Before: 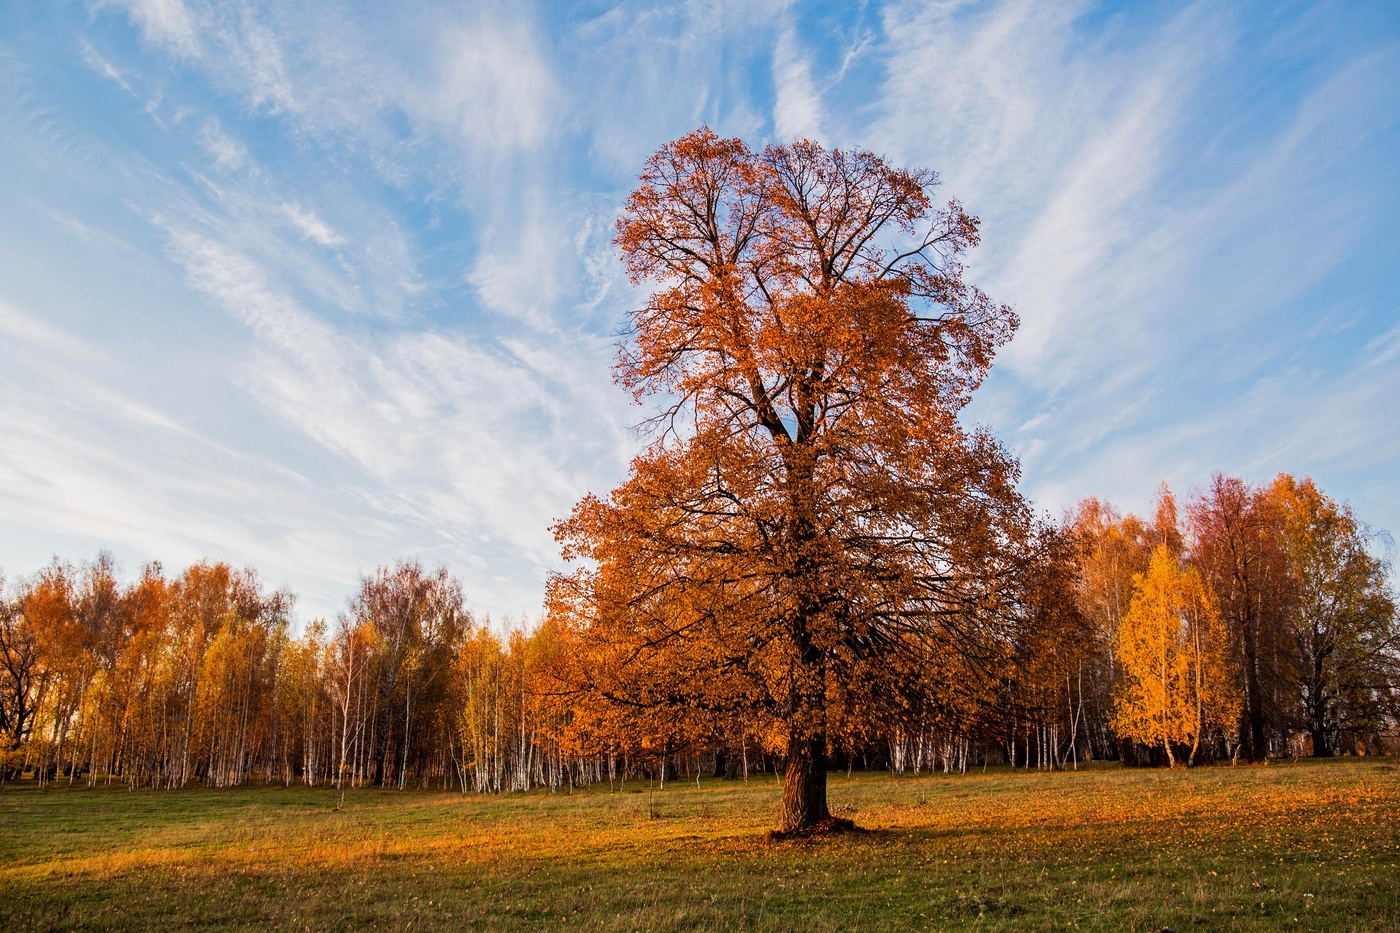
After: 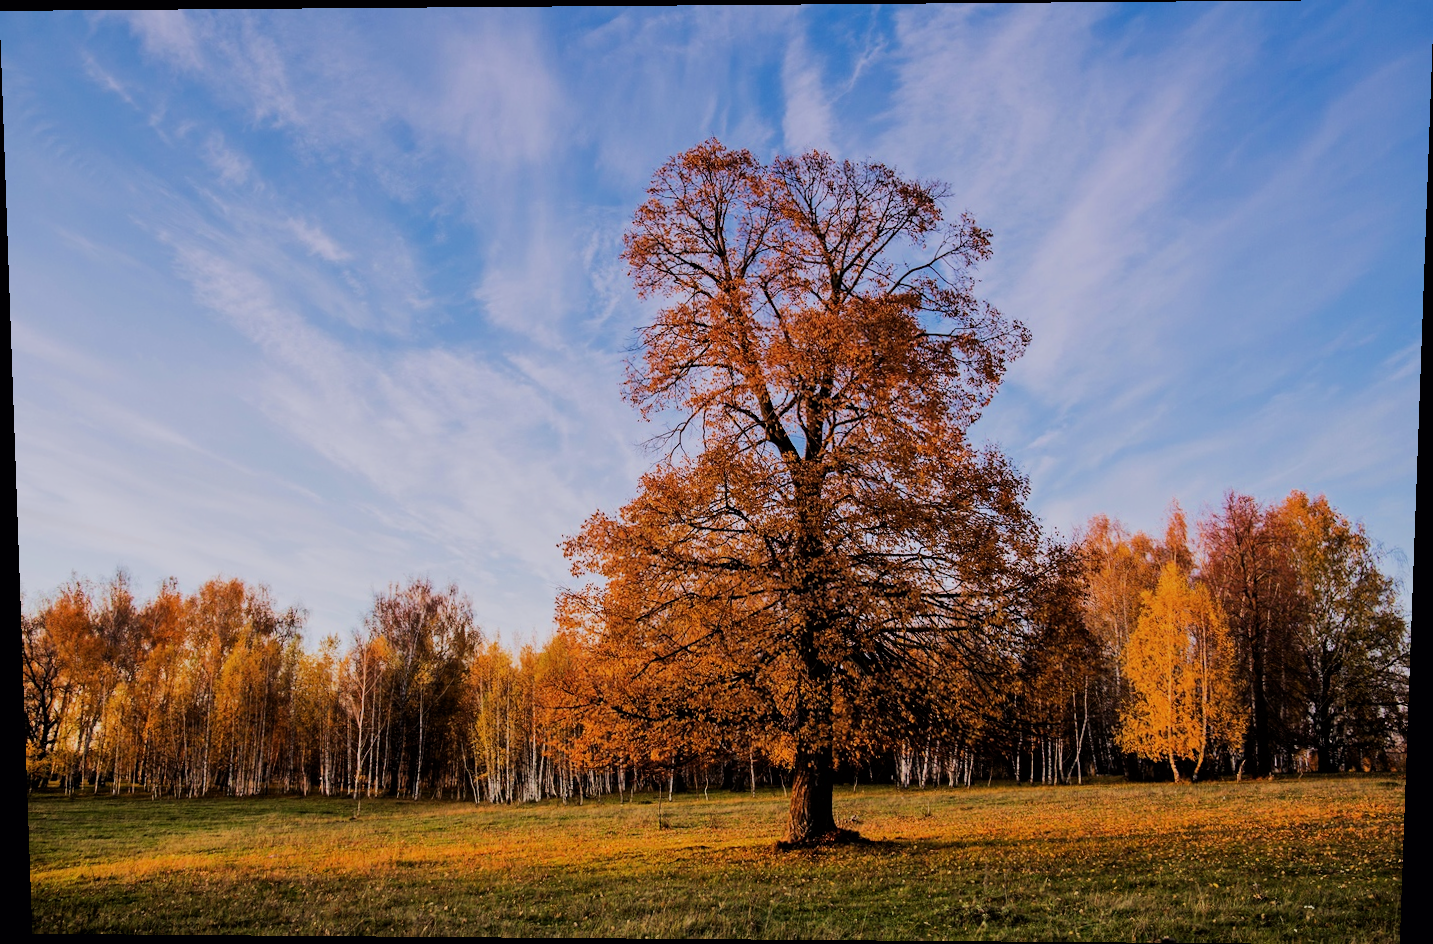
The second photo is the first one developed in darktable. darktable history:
graduated density: hue 238.83°, saturation 50%
tone equalizer: -8 EV -0.417 EV, -7 EV -0.389 EV, -6 EV -0.333 EV, -5 EV -0.222 EV, -3 EV 0.222 EV, -2 EV 0.333 EV, -1 EV 0.389 EV, +0 EV 0.417 EV, edges refinement/feathering 500, mask exposure compensation -1.57 EV, preserve details no
filmic rgb: black relative exposure -7.15 EV, white relative exposure 5.36 EV, hardness 3.02, color science v6 (2022)
rotate and perspective: lens shift (vertical) 0.048, lens shift (horizontal) -0.024, automatic cropping off
